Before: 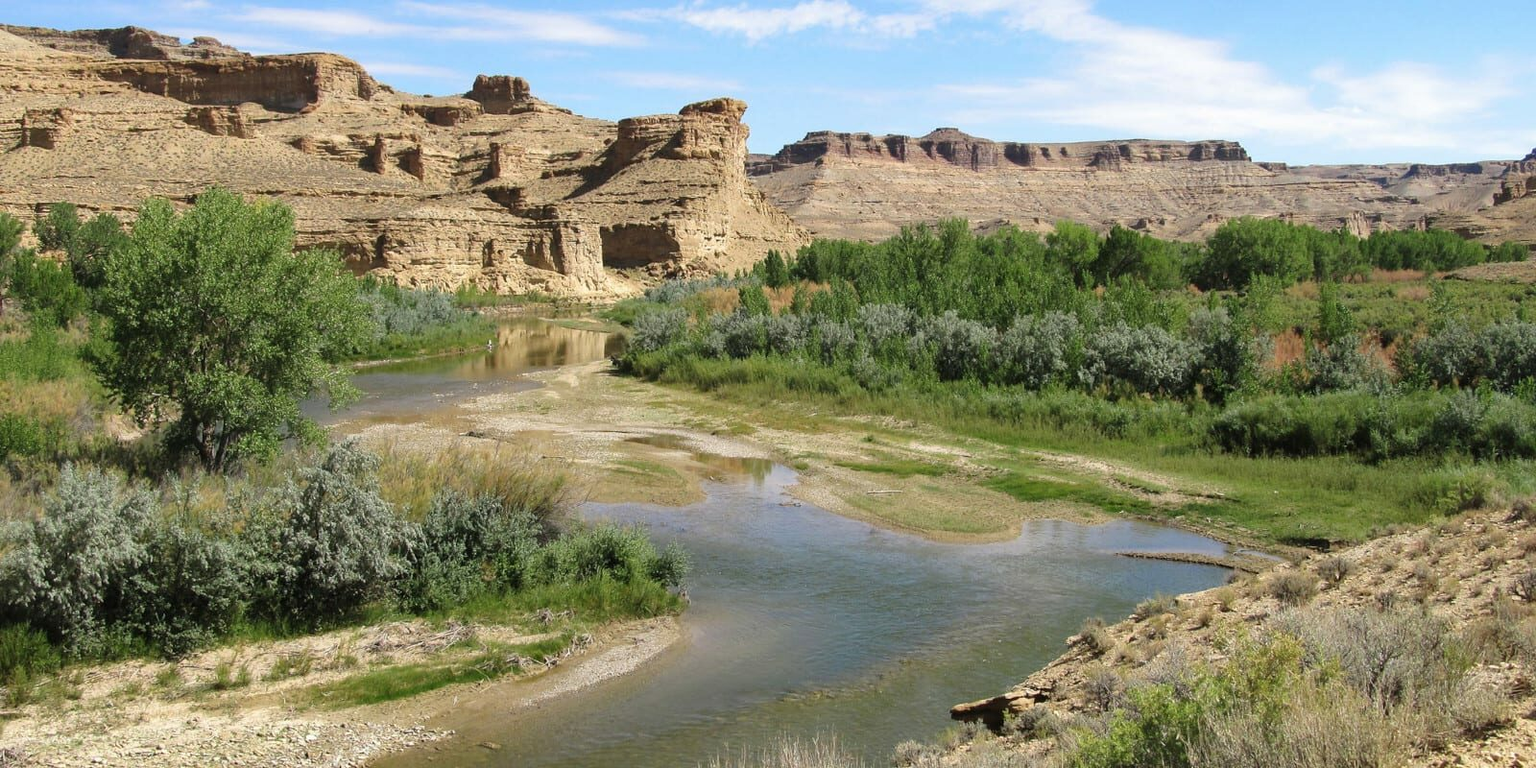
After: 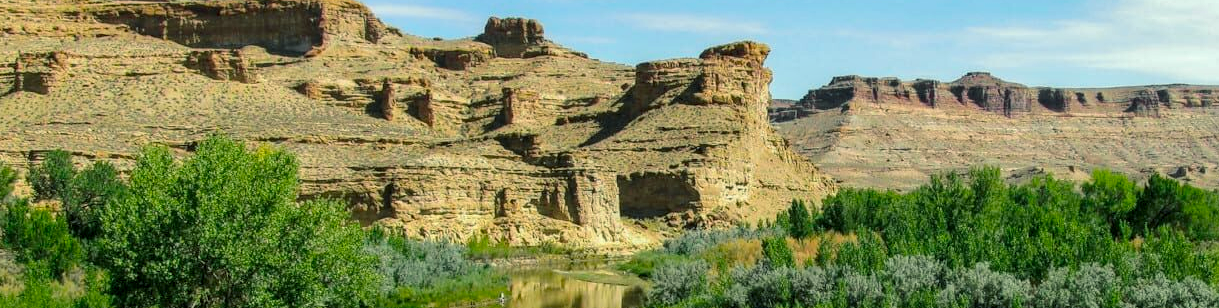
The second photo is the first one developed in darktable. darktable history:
color balance rgb: shadows lift › chroma 2.039%, shadows lift › hue 215.83°, power › luminance -7.663%, power › chroma 1.083%, power › hue 217.95°, perceptual saturation grading › global saturation 19.423%, global vibrance 20%
tone curve: curves: ch0 [(0, 0.013) (0.036, 0.035) (0.274, 0.288) (0.504, 0.536) (0.844, 0.84) (1, 0.97)]; ch1 [(0, 0) (0.389, 0.403) (0.462, 0.48) (0.499, 0.5) (0.522, 0.534) (0.567, 0.588) (0.626, 0.645) (0.749, 0.781) (1, 1)]; ch2 [(0, 0) (0.457, 0.486) (0.5, 0.501) (0.533, 0.539) (0.599, 0.6) (0.704, 0.732) (1, 1)], color space Lab, independent channels, preserve colors none
local contrast: highlights 27%, detail 130%
crop: left 0.523%, top 7.643%, right 23.242%, bottom 53.734%
contrast brightness saturation: saturation 0.126
color correction: highlights a* -7.74, highlights b* 3.23
shadows and highlights: shadows 10.19, white point adjustment 1.07, highlights -38.69
